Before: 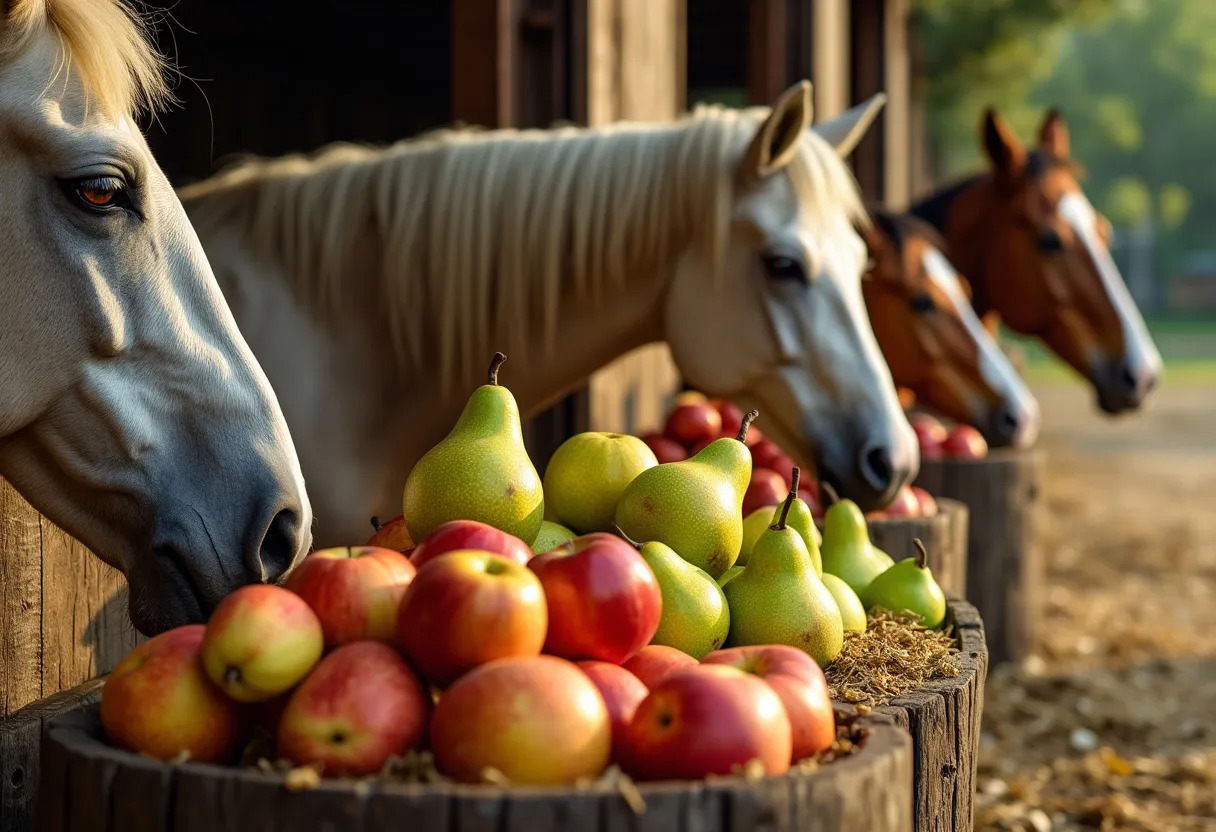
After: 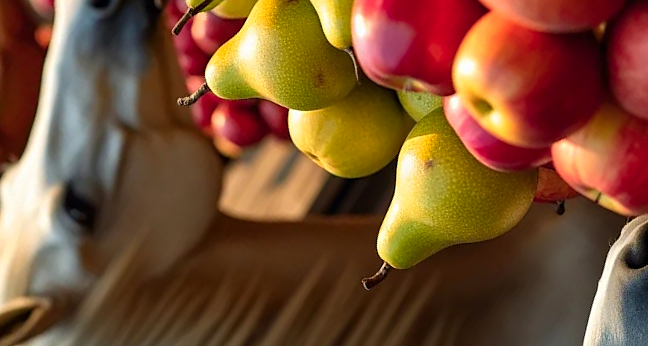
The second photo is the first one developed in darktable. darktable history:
crop and rotate: angle 148.18°, left 9.194%, top 15.606%, right 4.389%, bottom 16.922%
sharpen: radius 1.442, amount 0.414, threshold 1.495
color zones: curves: ch1 [(0.239, 0.552) (0.75, 0.5)]; ch2 [(0.25, 0.462) (0.749, 0.457)]
